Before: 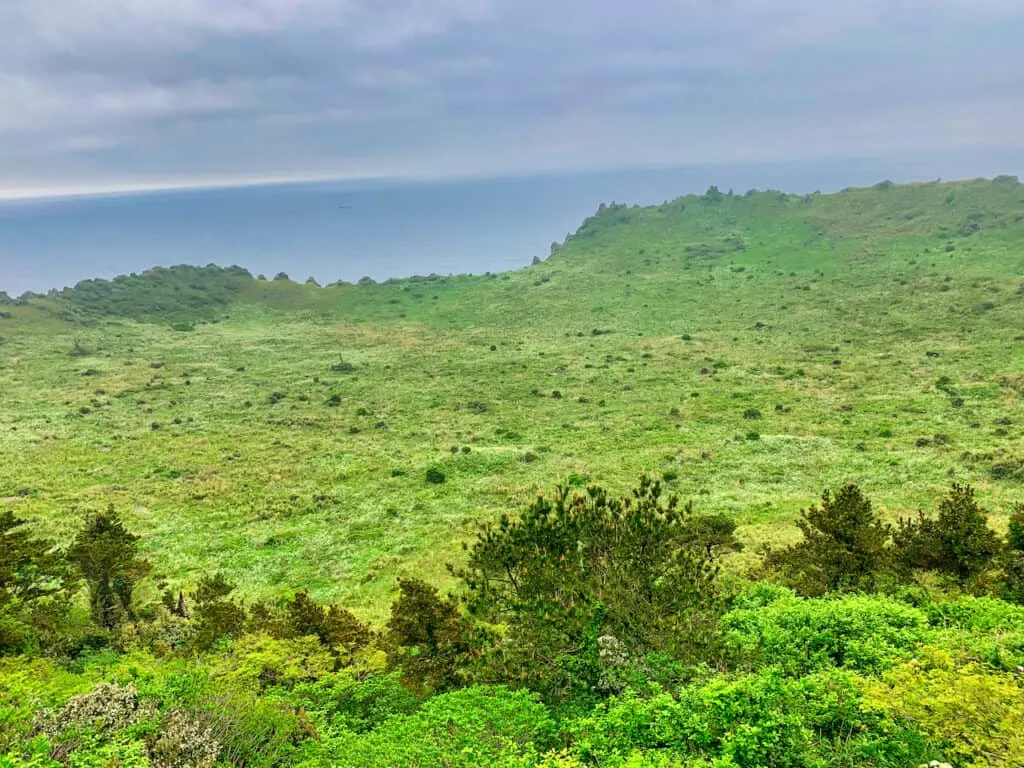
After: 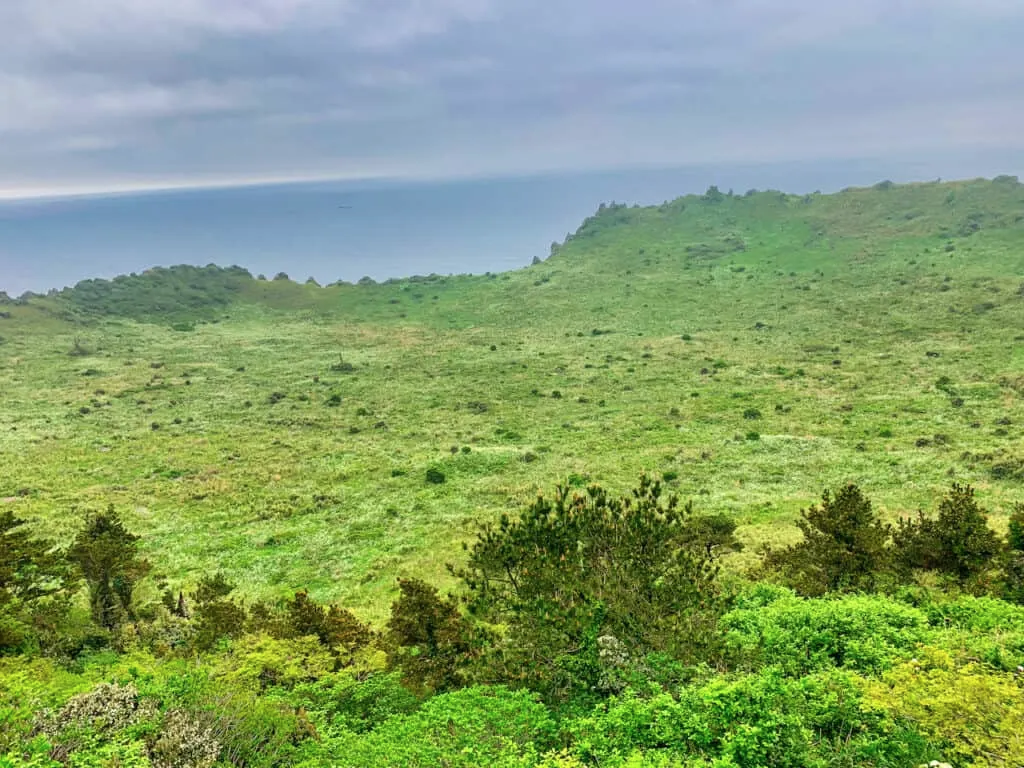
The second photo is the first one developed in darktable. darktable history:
contrast brightness saturation: saturation -0.056
